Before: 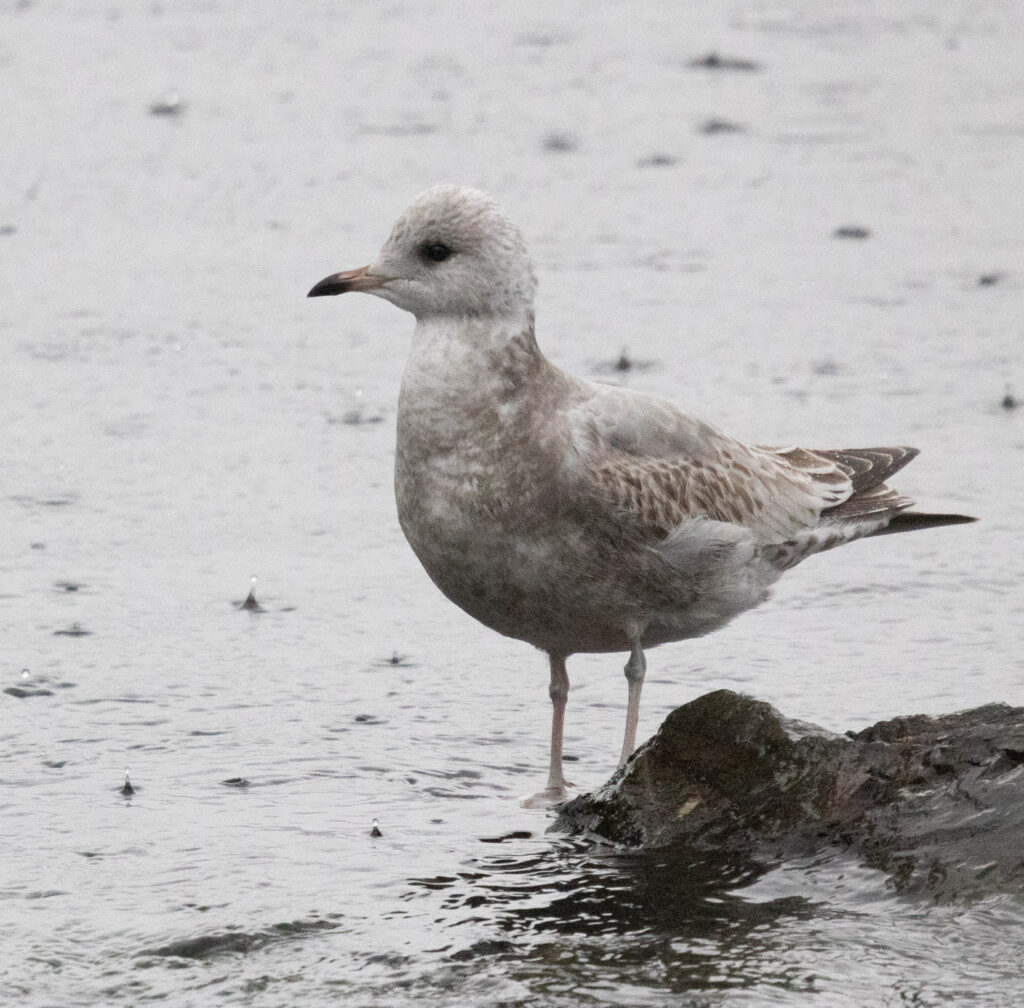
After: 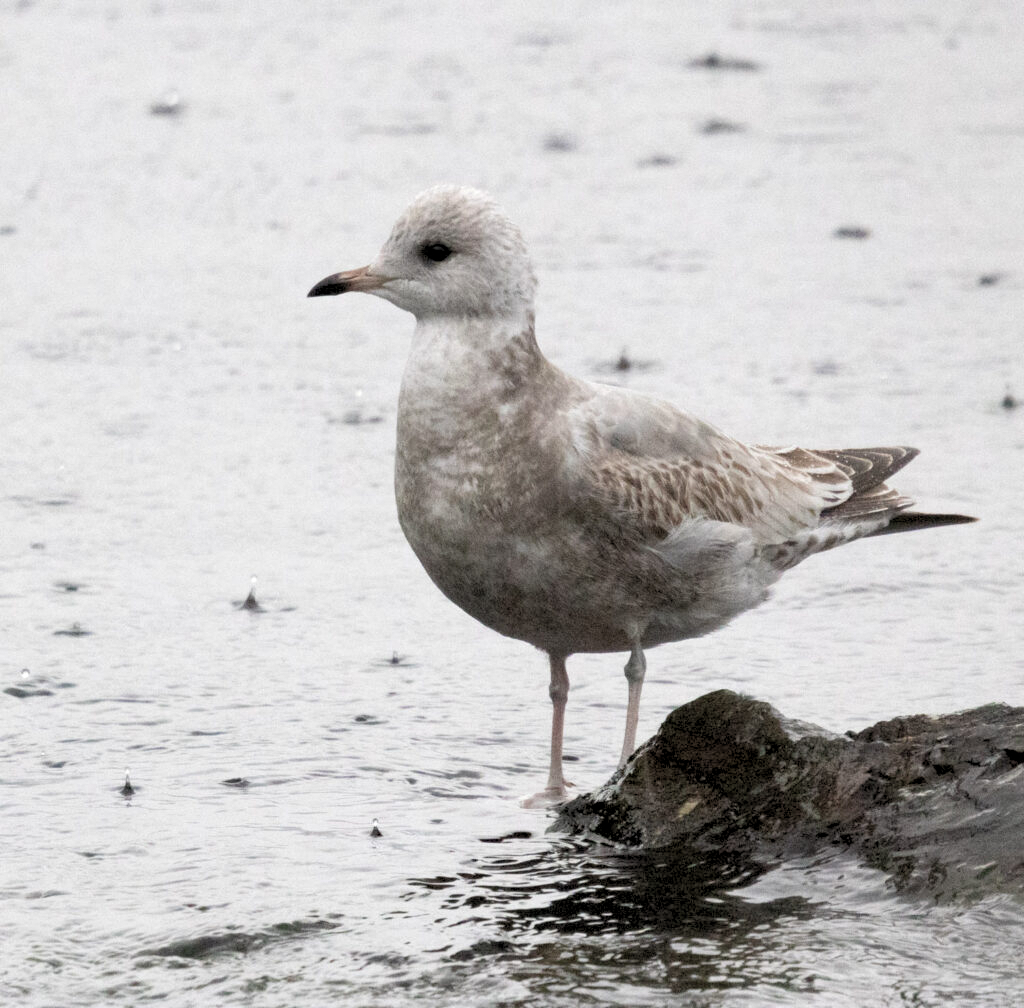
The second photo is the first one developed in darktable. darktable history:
rgb levels: levels [[0.01, 0.419, 0.839], [0, 0.5, 1], [0, 0.5, 1]]
grain: coarseness 0.81 ISO, strength 1.34%, mid-tones bias 0%
